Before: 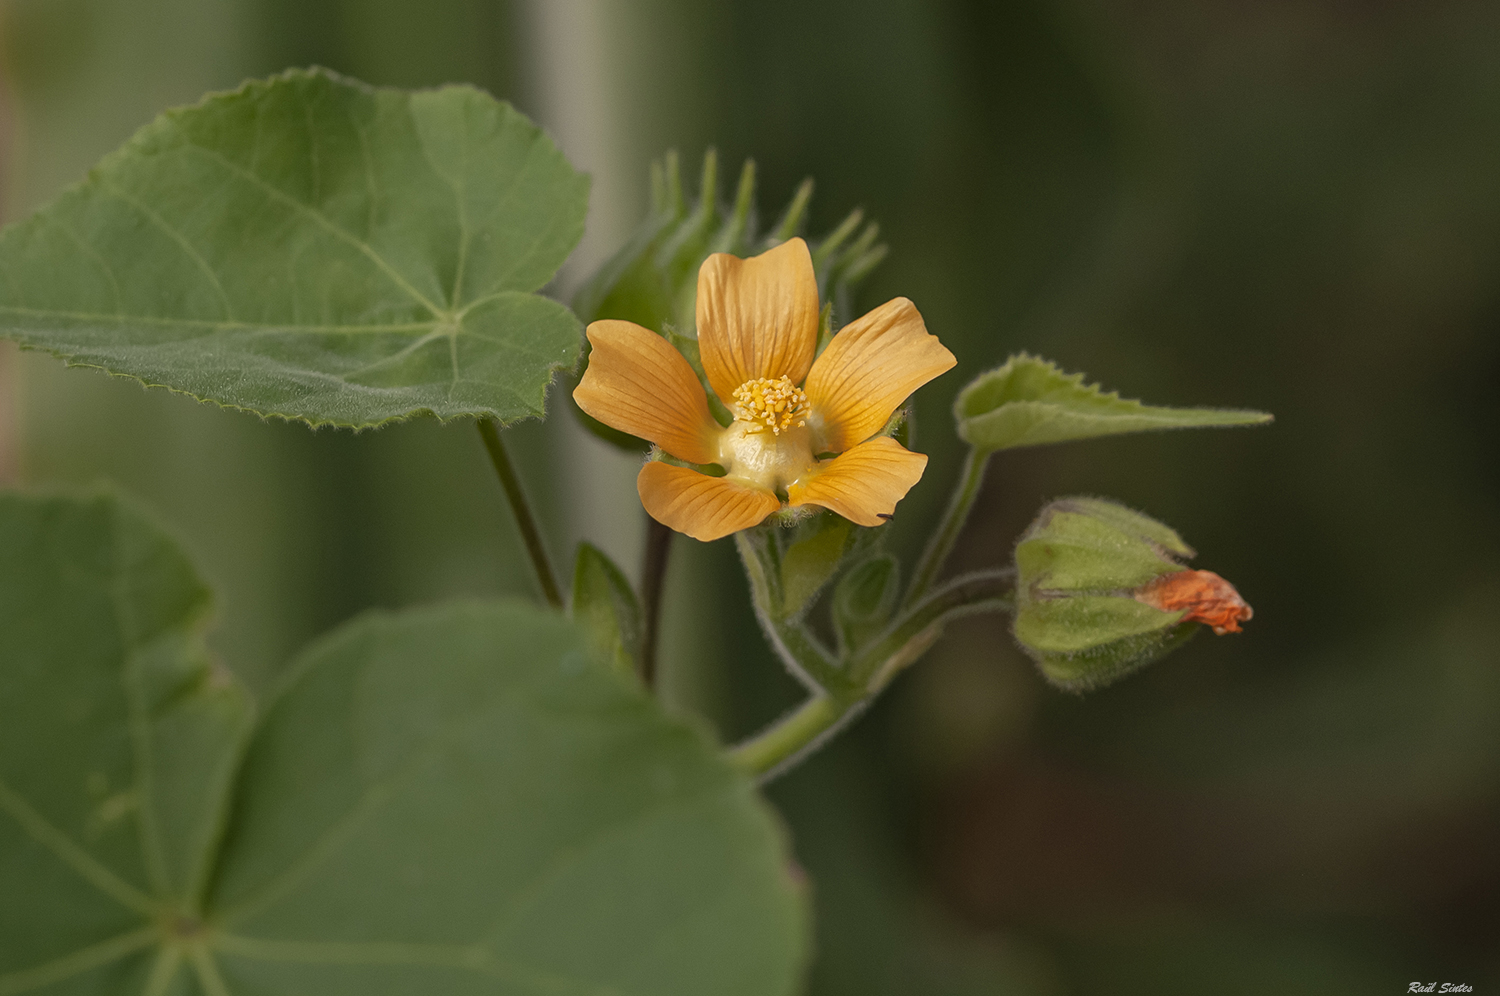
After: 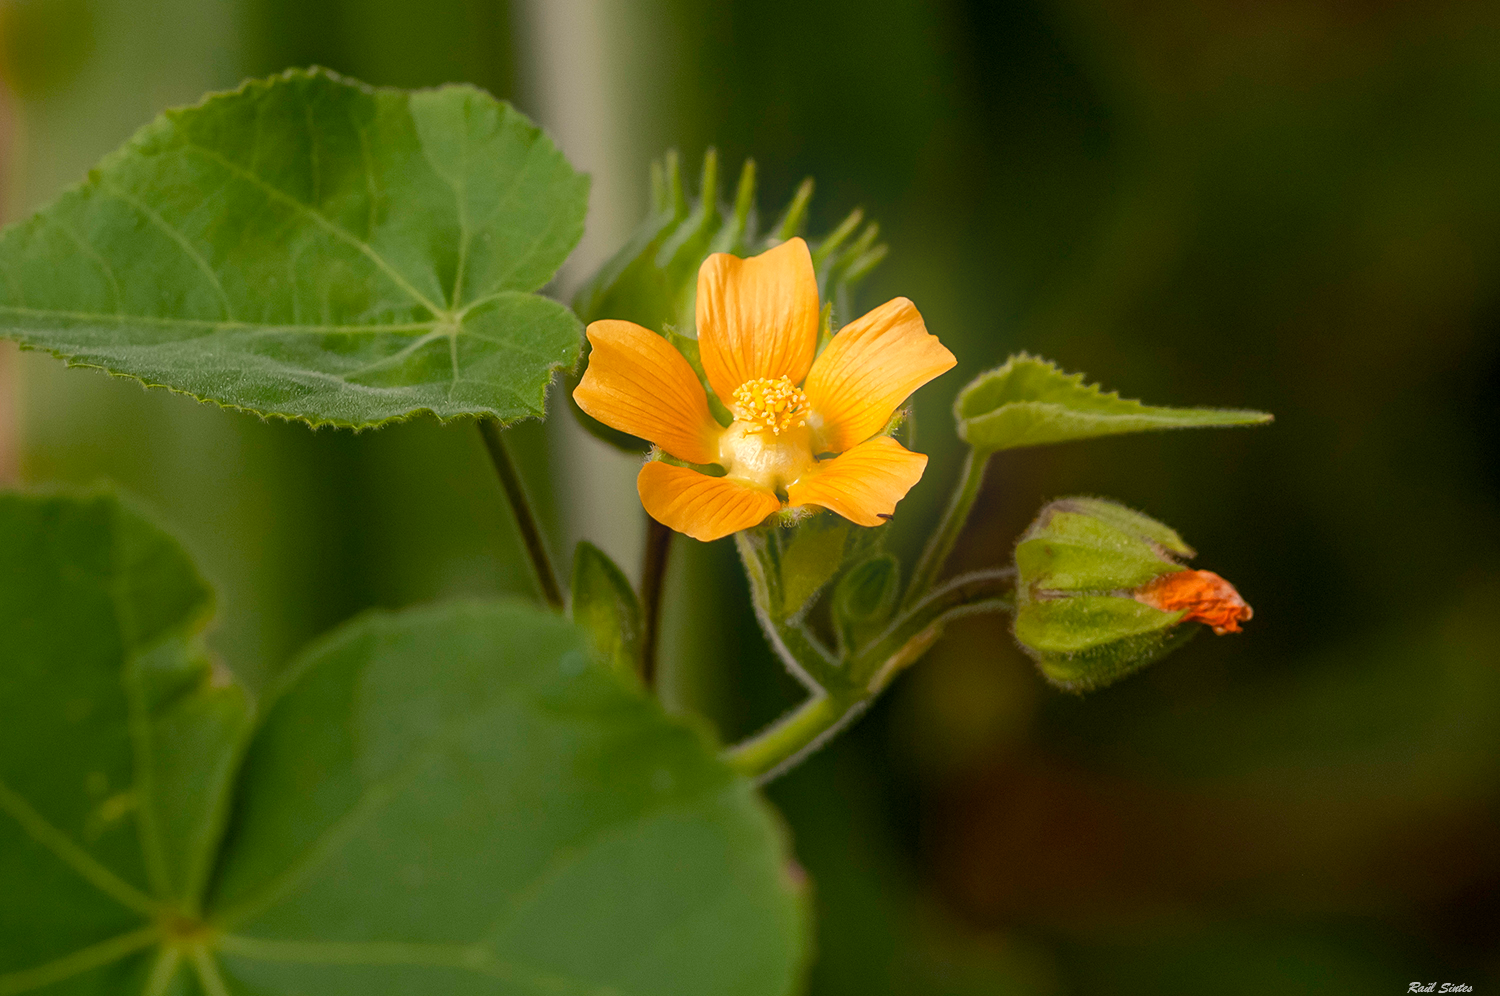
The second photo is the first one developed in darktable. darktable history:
color balance rgb: global offset › luminance -0.51%, perceptual saturation grading › global saturation 27.53%, perceptual saturation grading › highlights -25%, perceptual saturation grading › shadows 25%, perceptual brilliance grading › highlights 6.62%, perceptual brilliance grading › mid-tones 17.07%, perceptual brilliance grading › shadows -5.23%
bloom: on, module defaults
